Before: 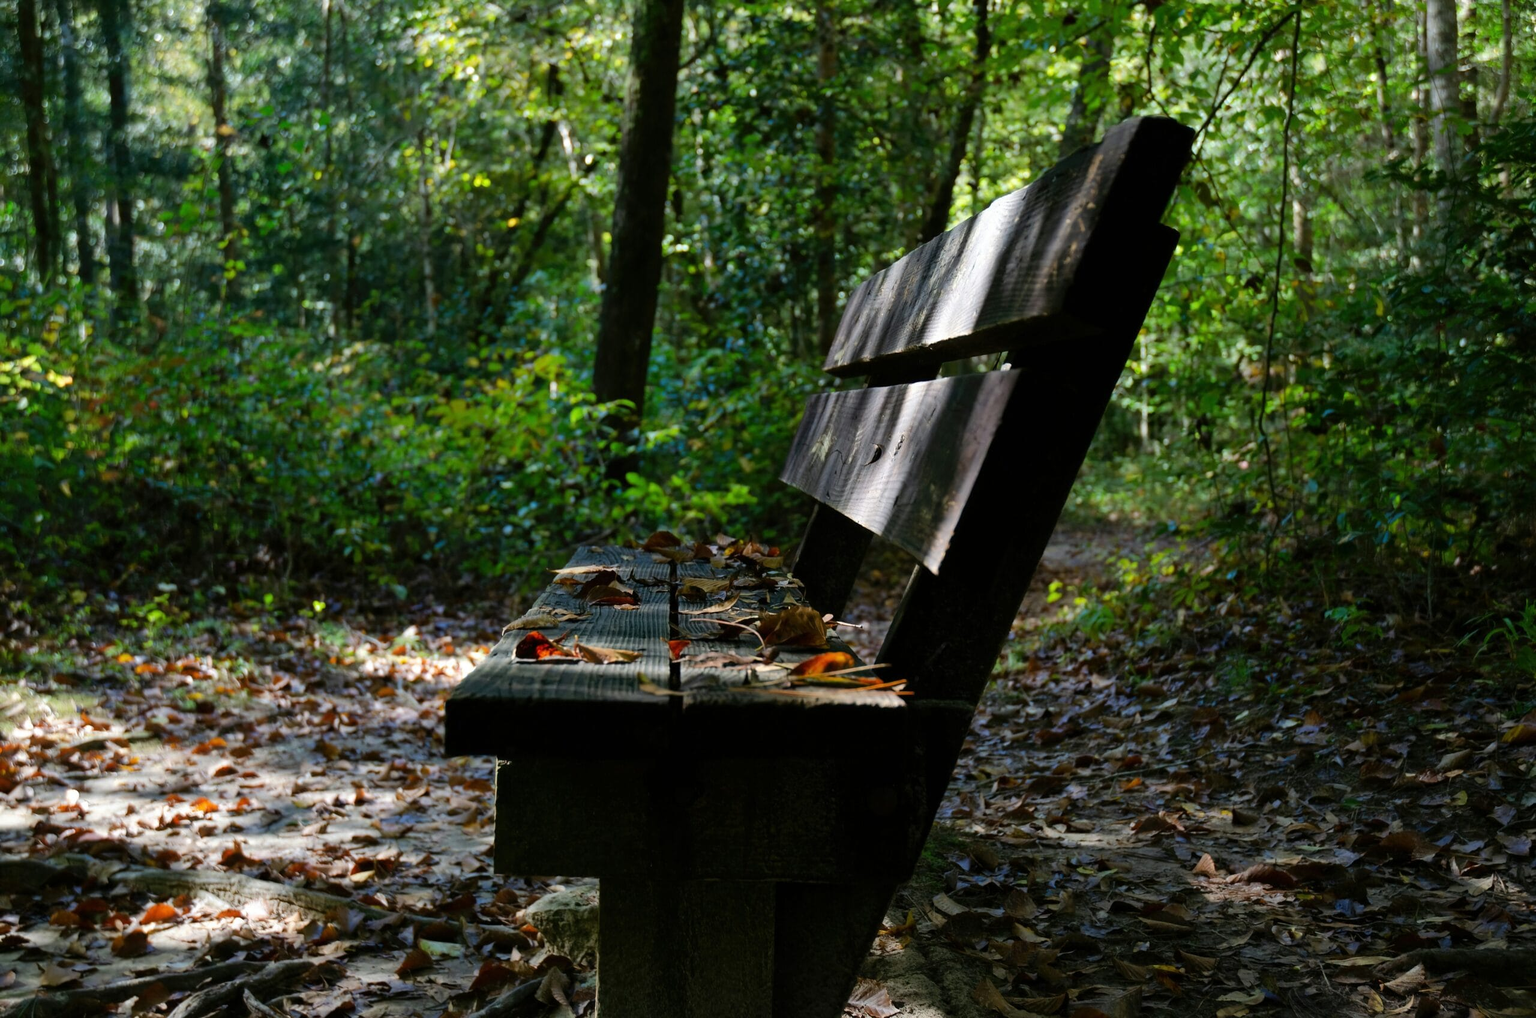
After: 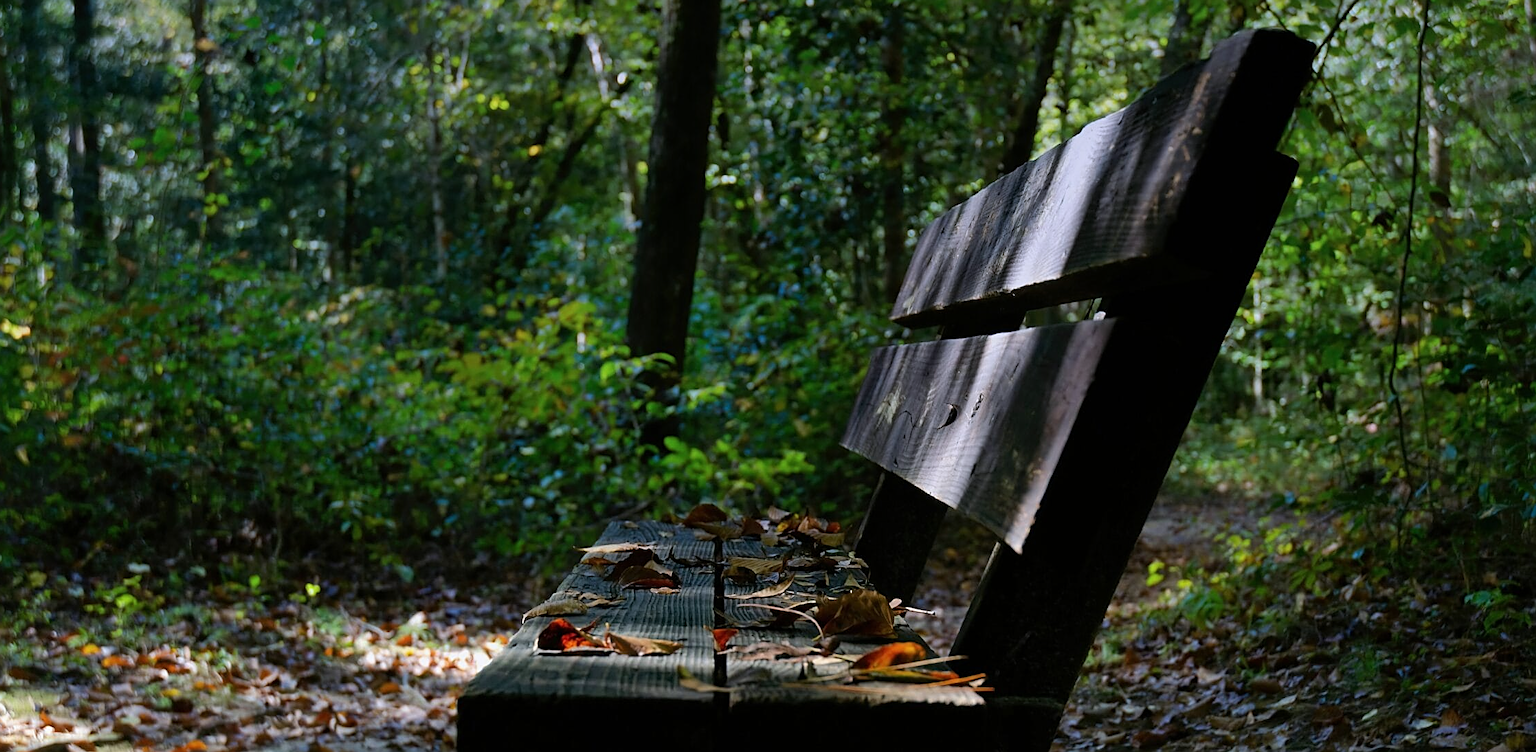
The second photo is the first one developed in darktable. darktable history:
sharpen: on, module defaults
graduated density: hue 238.83°, saturation 50%
crop: left 3.015%, top 8.969%, right 9.647%, bottom 26.457%
